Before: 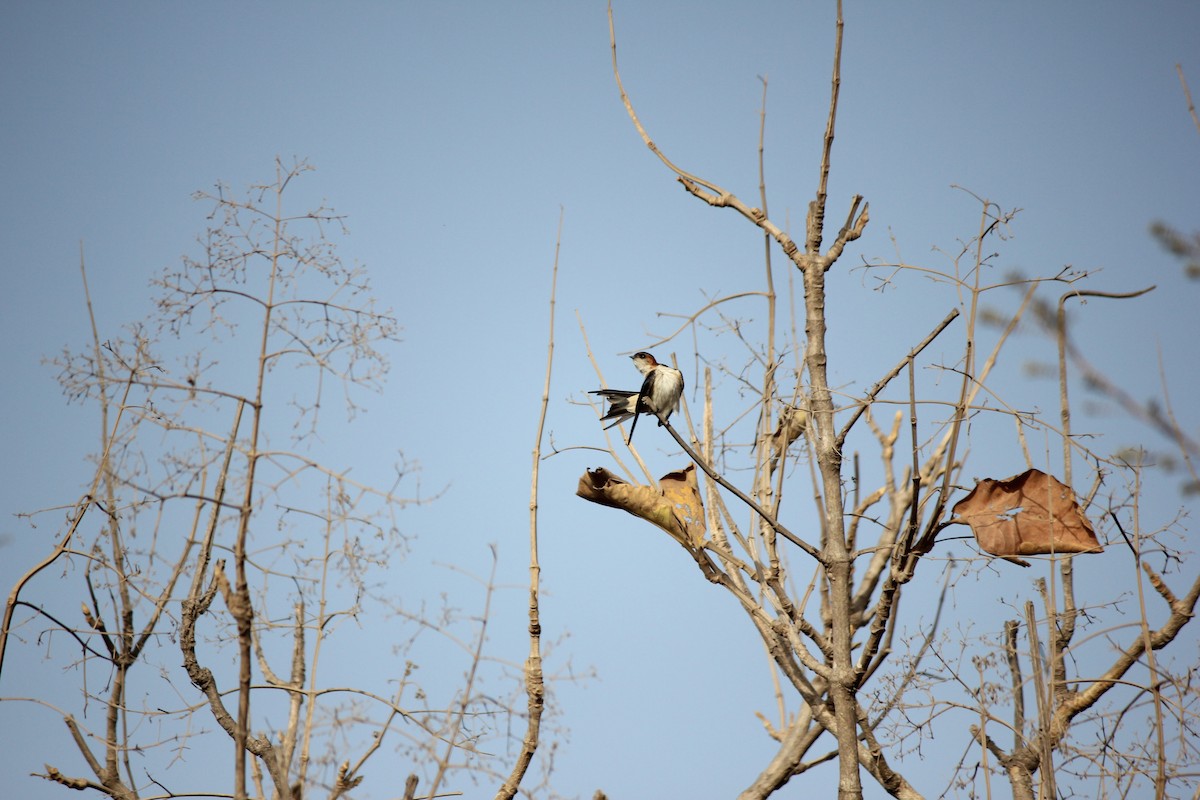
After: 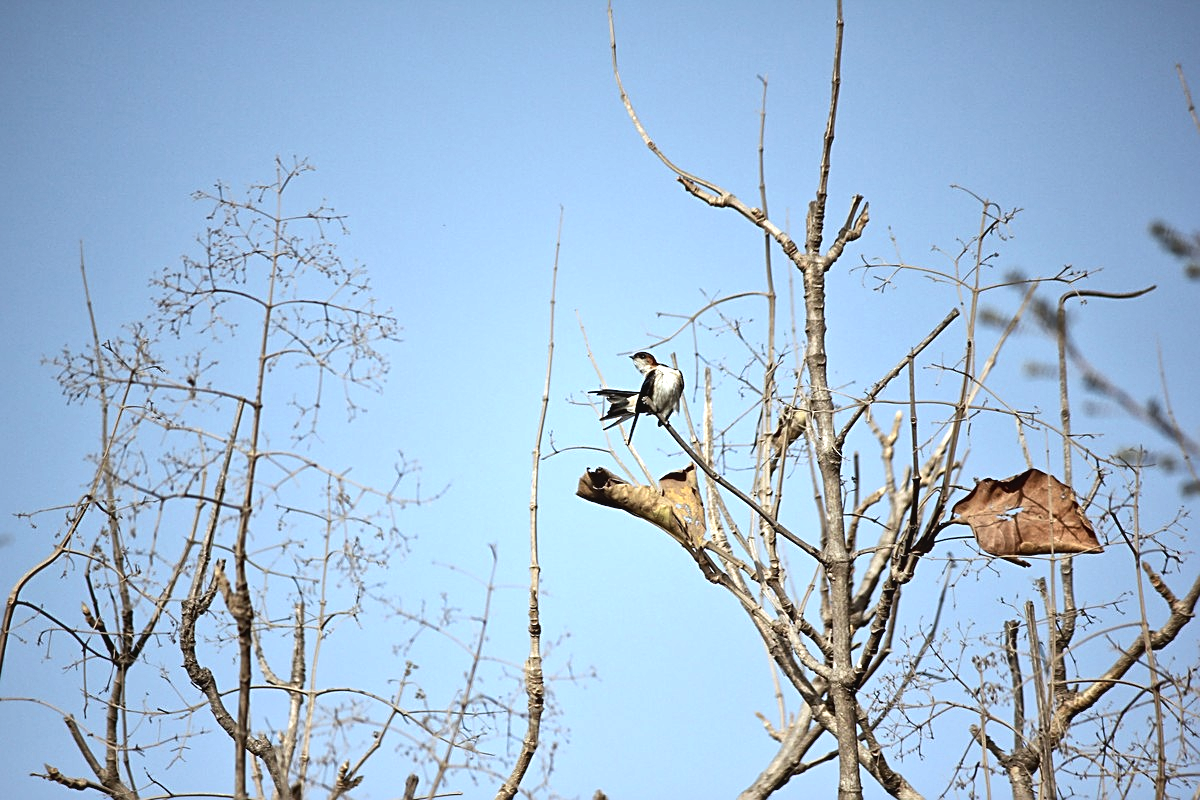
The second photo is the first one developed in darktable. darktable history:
sharpen: on, module defaults
tone equalizer: -8 EV -0.75 EV, -7 EV -0.7 EV, -6 EV -0.6 EV, -5 EV -0.4 EV, -3 EV 0.4 EV, -2 EV 0.6 EV, -1 EV 0.7 EV, +0 EV 0.75 EV, edges refinement/feathering 500, mask exposure compensation -1.57 EV, preserve details no
color calibration: x 0.367, y 0.376, temperature 4372.25 K
contrast brightness saturation: contrast -0.1, saturation -0.1
local contrast: mode bilateral grid, contrast 20, coarseness 20, detail 150%, midtone range 0.2
